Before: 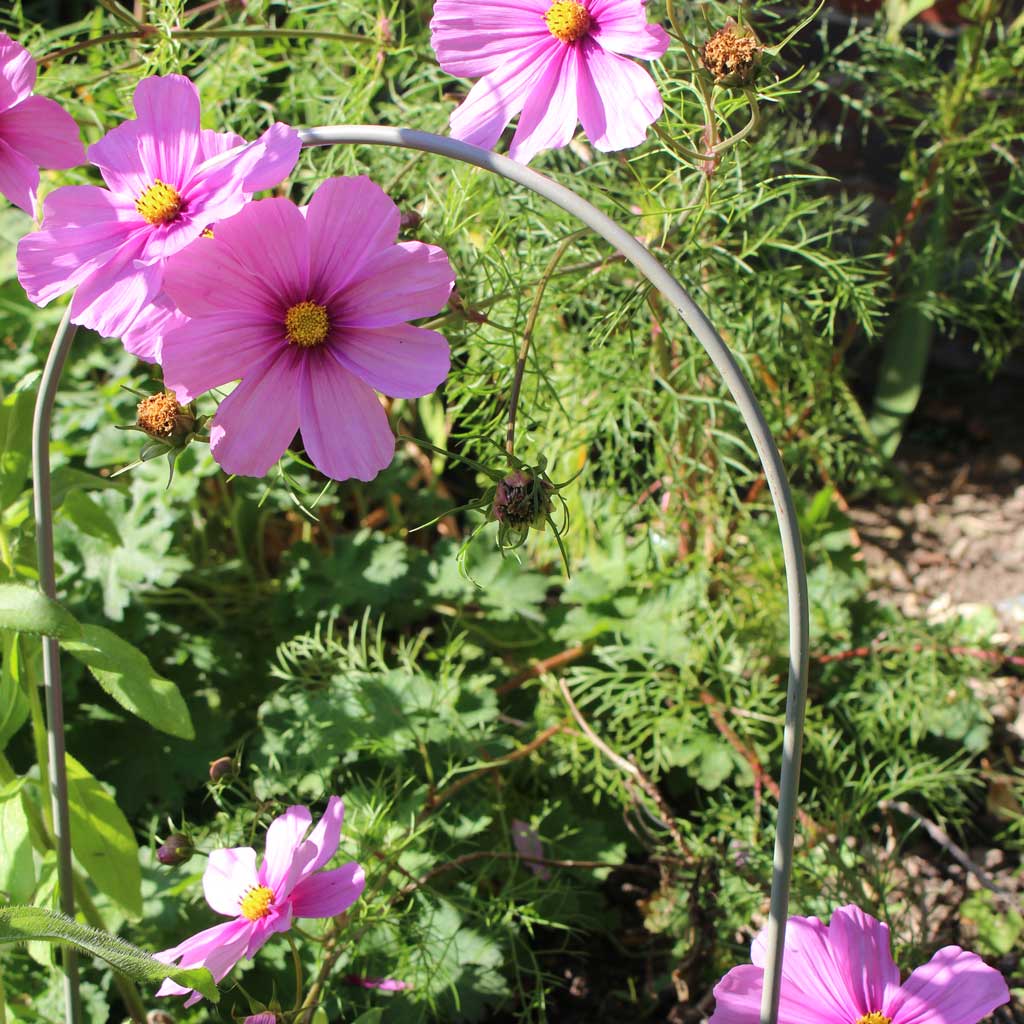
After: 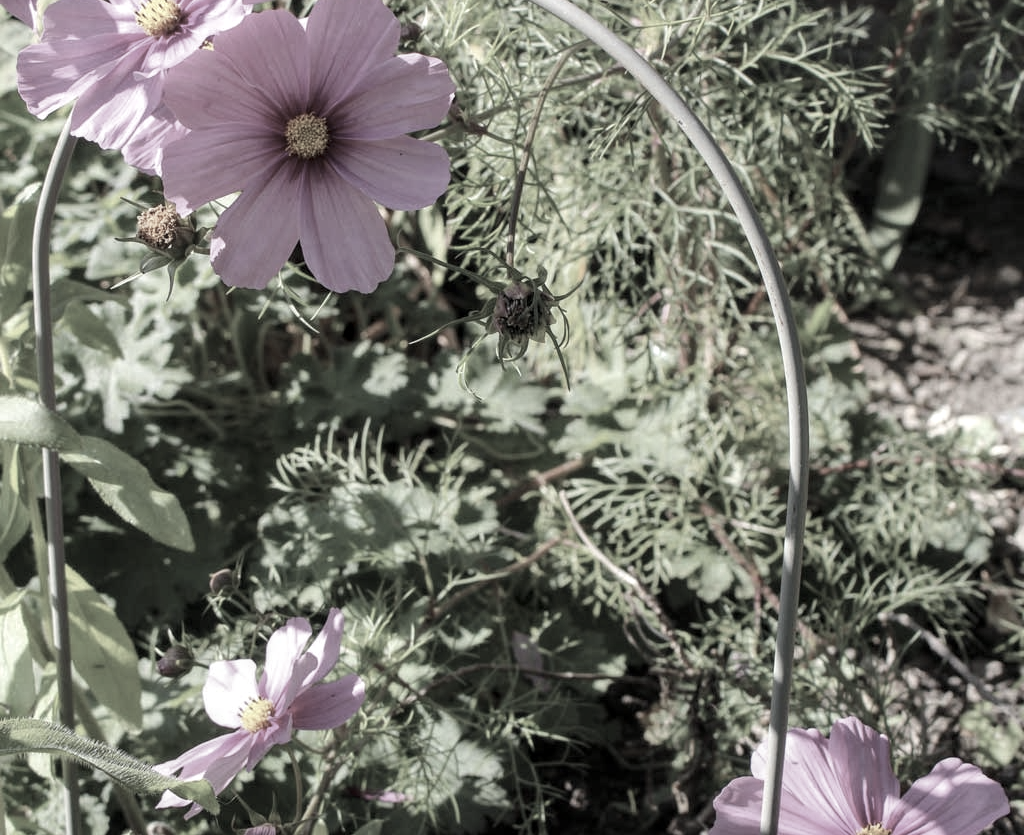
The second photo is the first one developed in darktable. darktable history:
crop and rotate: top 18.395%
color correction: highlights b* -0.02, saturation 0.237
local contrast: on, module defaults
